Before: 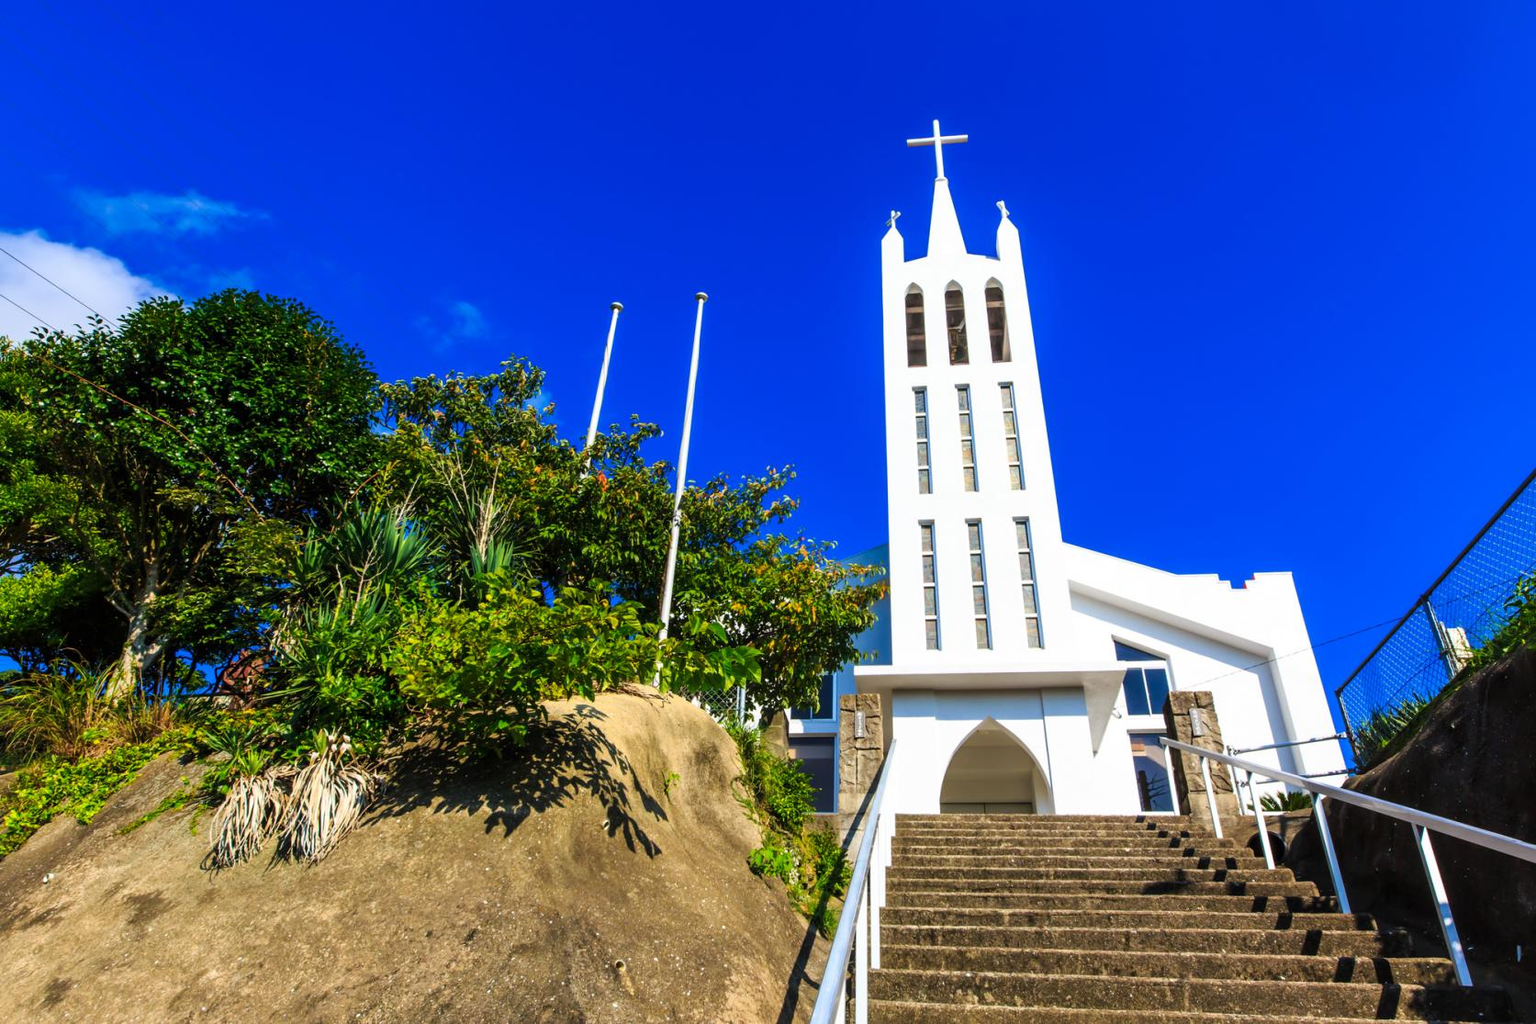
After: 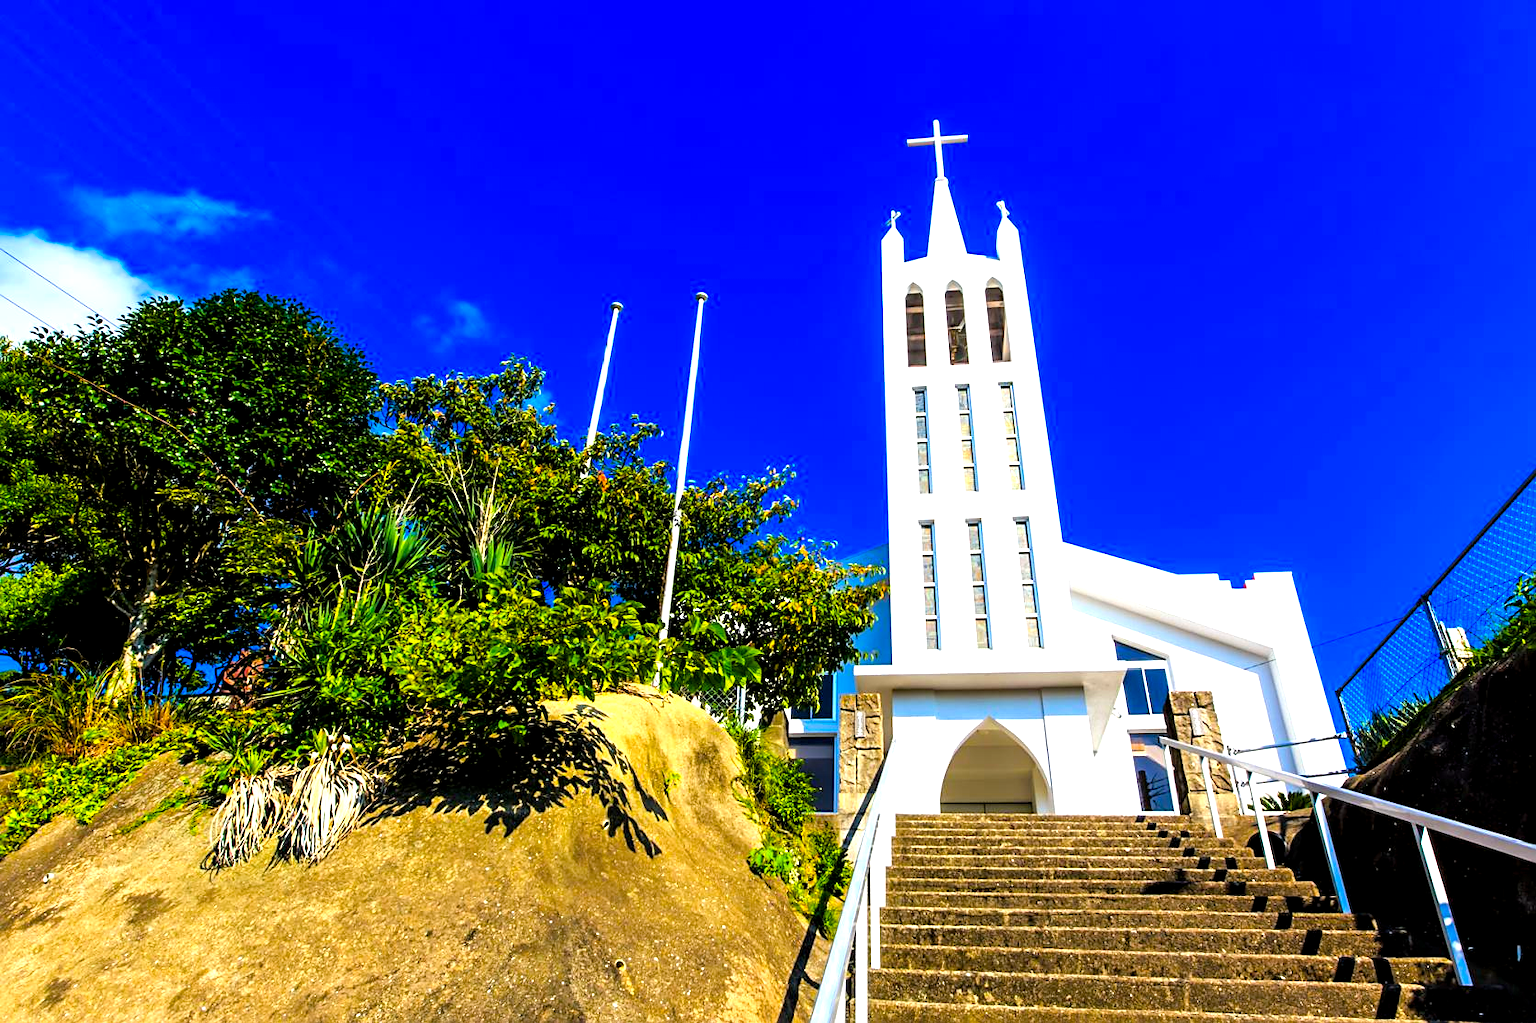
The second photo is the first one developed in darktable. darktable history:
color balance rgb: global offset › luminance -0.506%, linear chroma grading › shadows -8.141%, linear chroma grading › global chroma 9.742%, perceptual saturation grading › global saturation 30.907%
tone equalizer: -8 EV -0.781 EV, -7 EV -0.716 EV, -6 EV -0.594 EV, -5 EV -0.379 EV, -3 EV 0.391 EV, -2 EV 0.6 EV, -1 EV 0.697 EV, +0 EV 0.767 EV
sharpen: radius 1.884, amount 0.394, threshold 1.262
